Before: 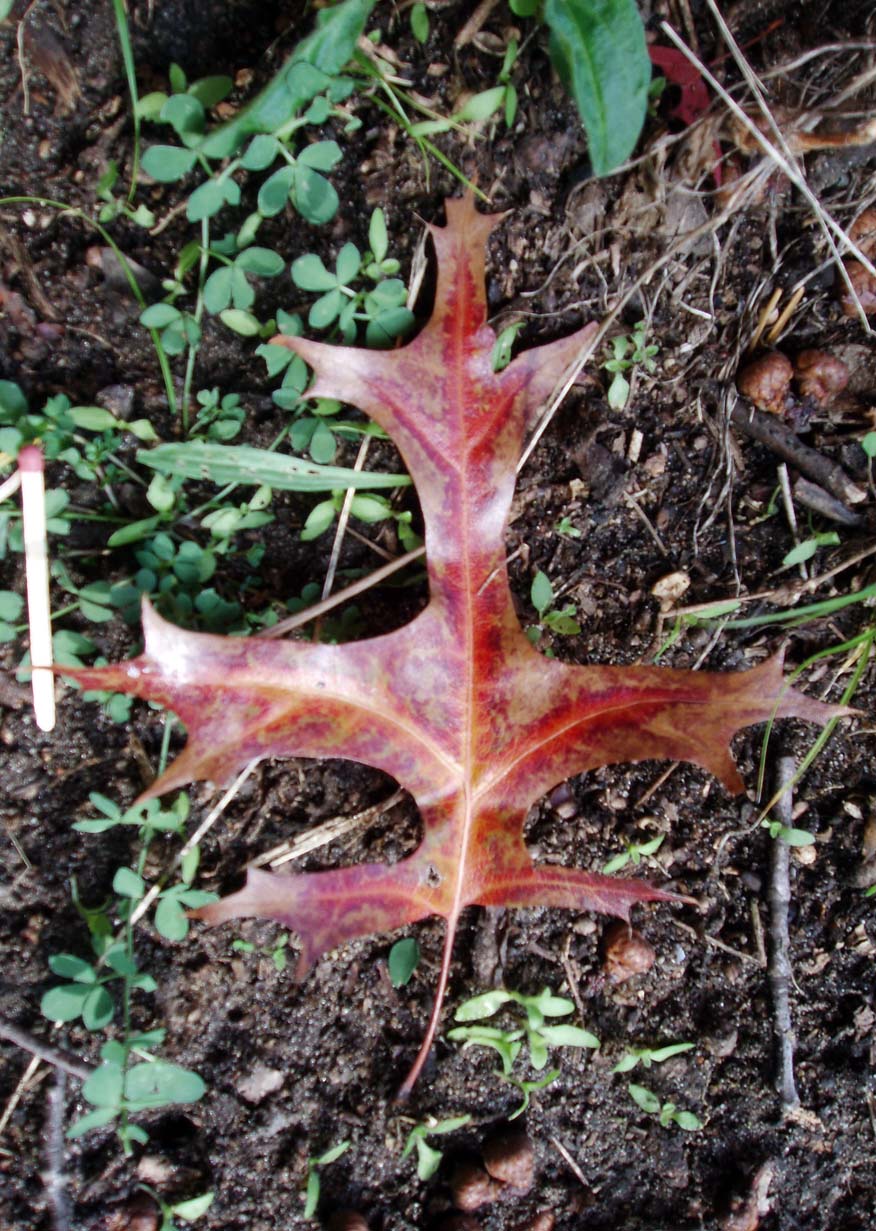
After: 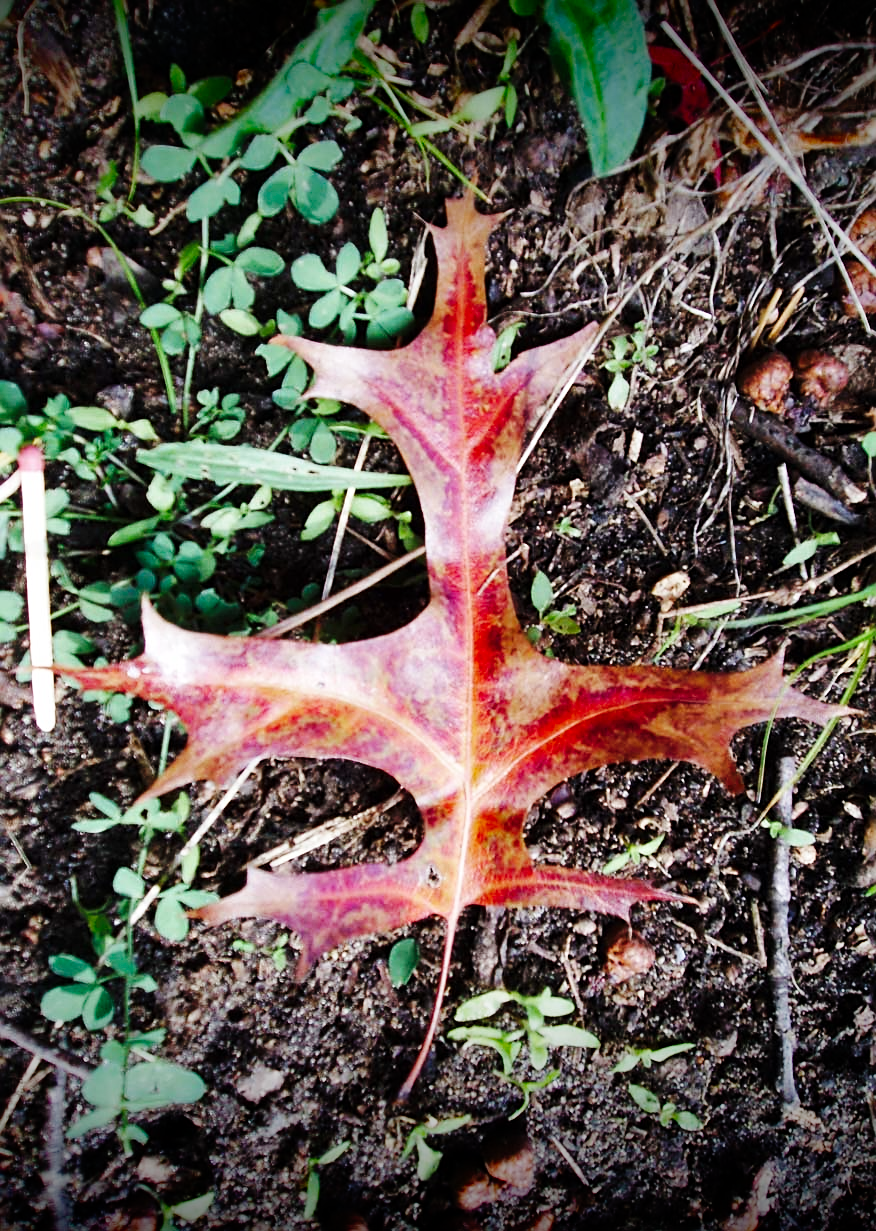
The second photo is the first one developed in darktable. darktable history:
base curve: curves: ch0 [(0, 0) (0.036, 0.025) (0.121, 0.166) (0.206, 0.329) (0.605, 0.79) (1, 1)], preserve colors none
shadows and highlights: shadows 29.32, highlights -29.32, low approximation 0.01, soften with gaussian
sharpen: on, module defaults
vignetting: fall-off start 98.29%, fall-off radius 100%, brightness -1, saturation 0.5, width/height ratio 1.428
